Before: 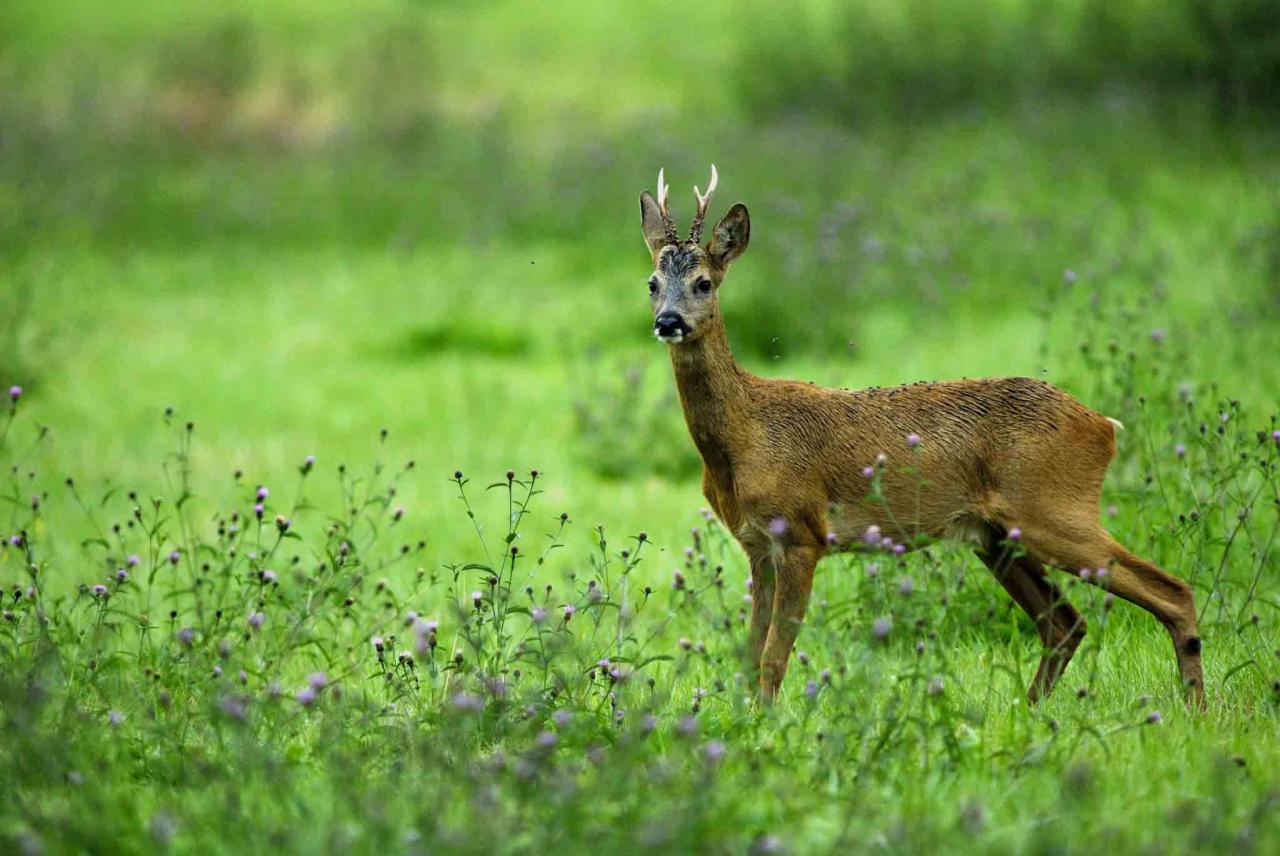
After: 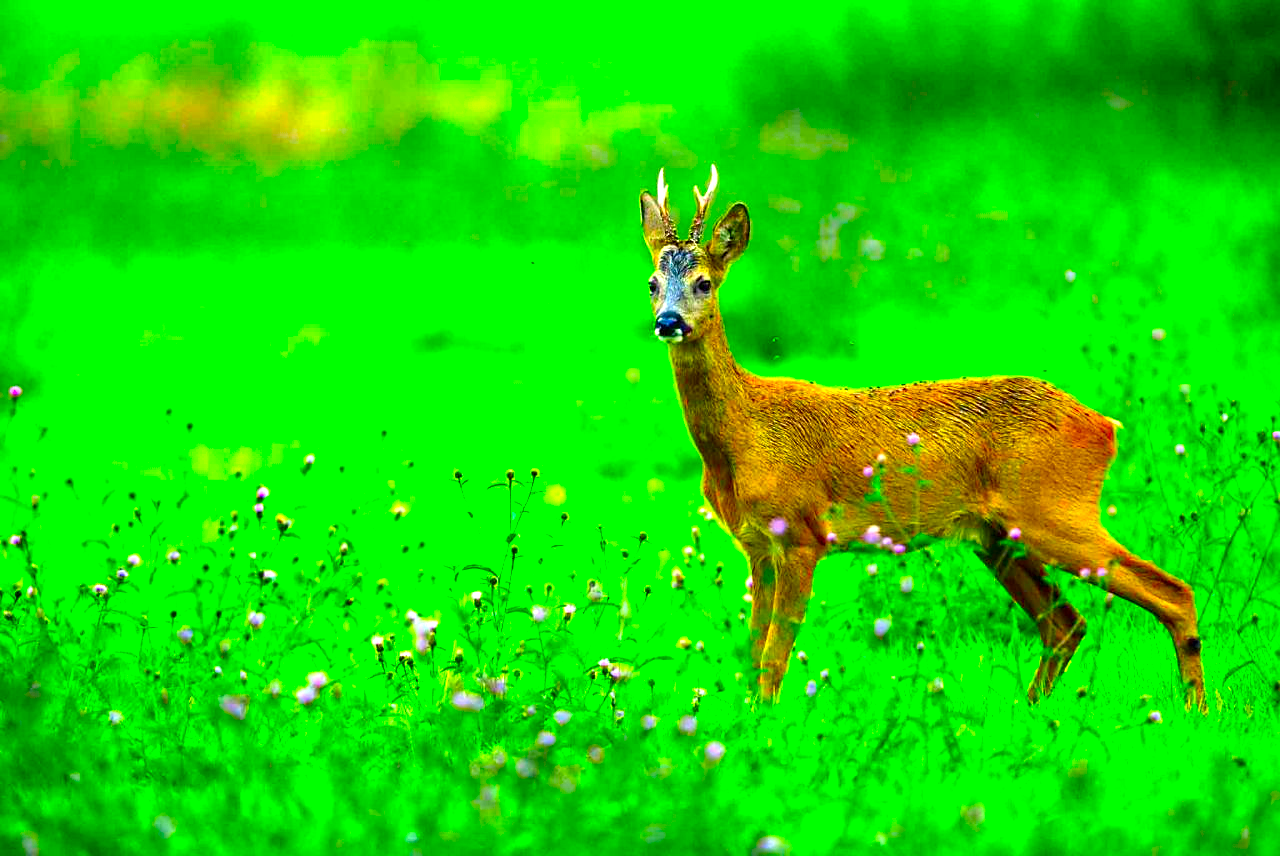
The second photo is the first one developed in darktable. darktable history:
exposure: black level correction 0, exposure 1.097 EV, compensate exposure bias true, compensate highlight preservation false
color correction: highlights b* 0.022, saturation 2.94
sharpen: radius 1.554, amount 0.356, threshold 1.378
